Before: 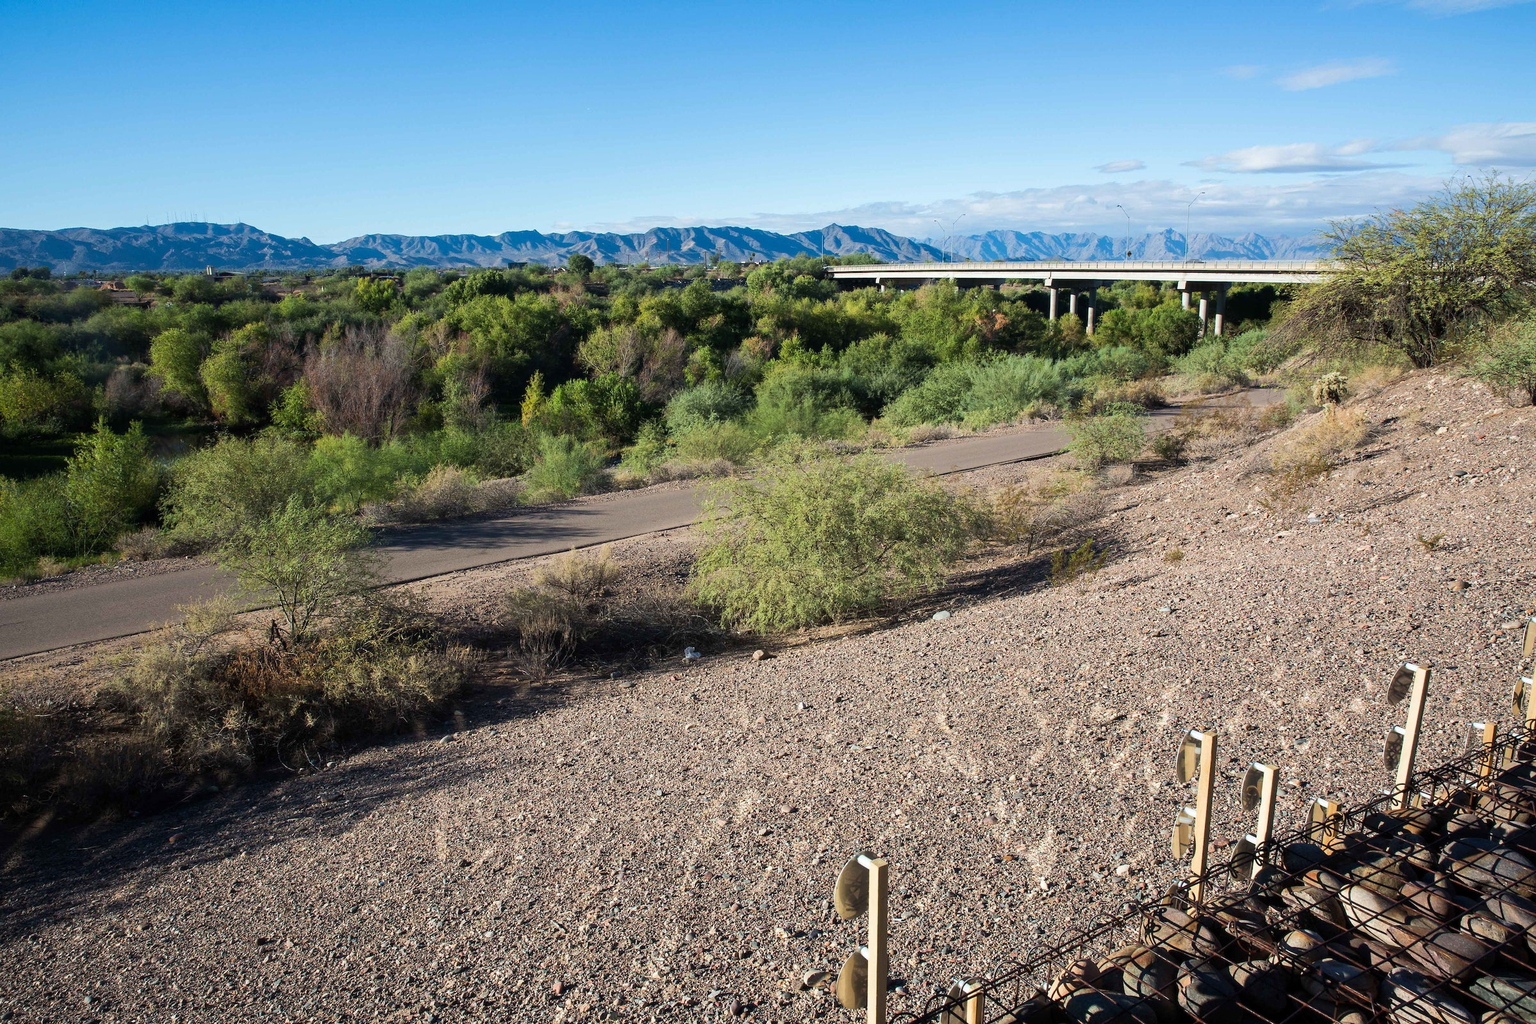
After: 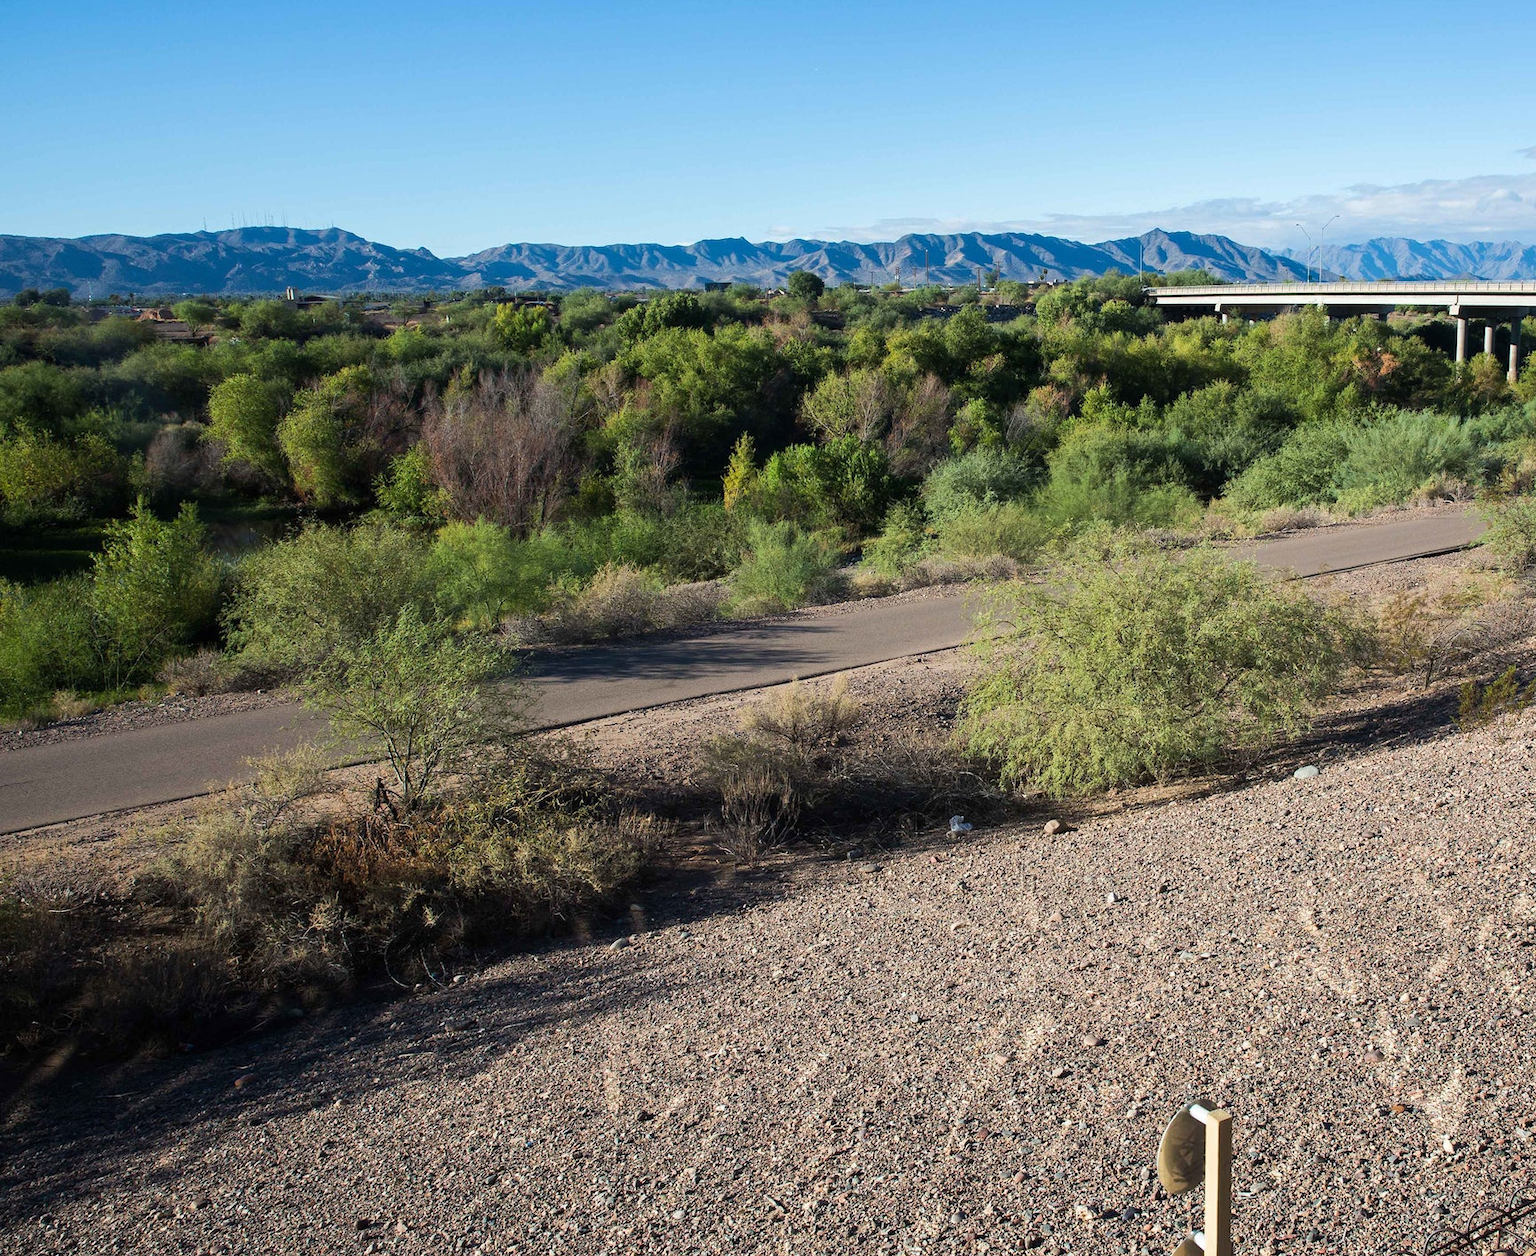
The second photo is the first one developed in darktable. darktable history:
crop: top 5.764%, right 27.911%, bottom 5.77%
